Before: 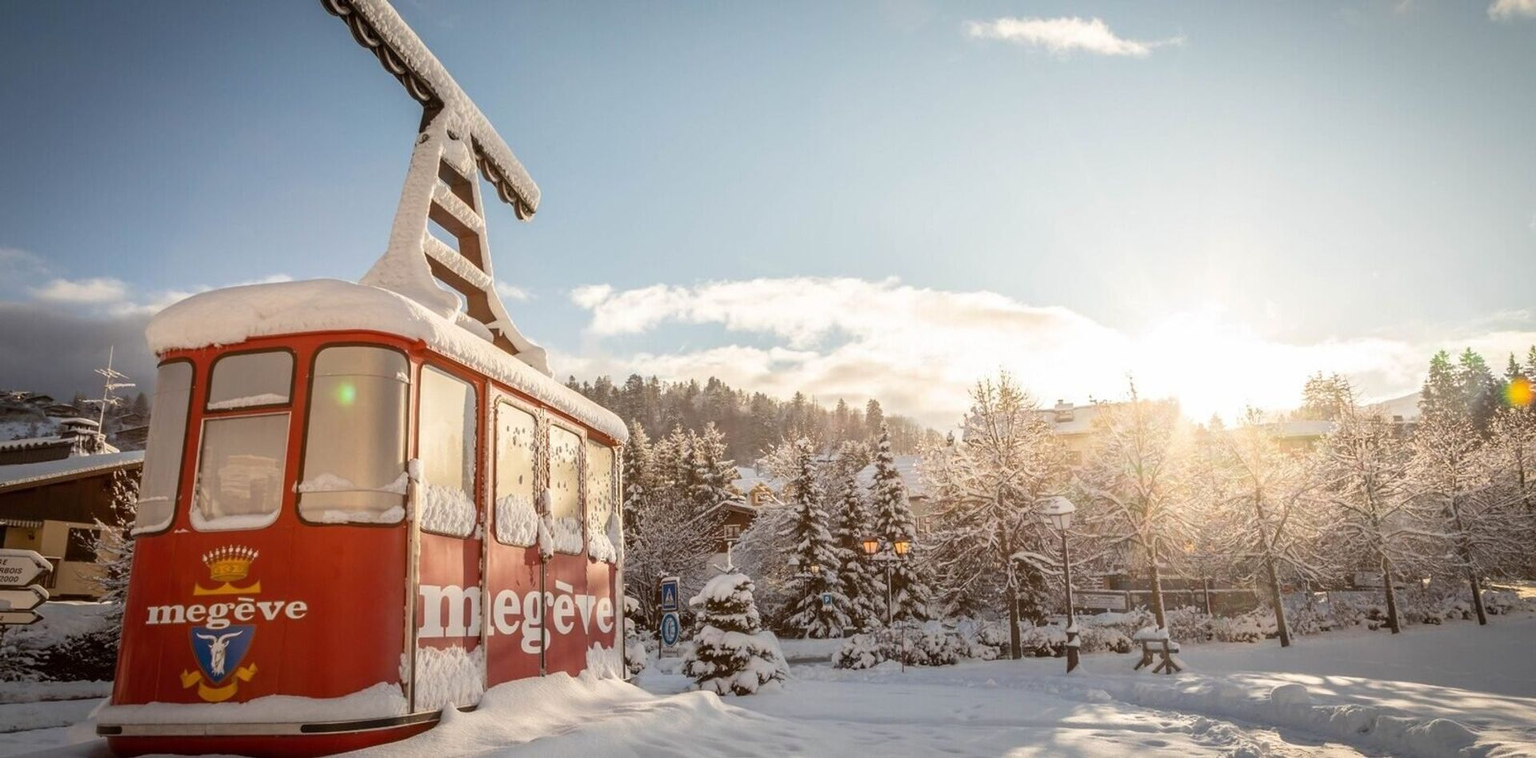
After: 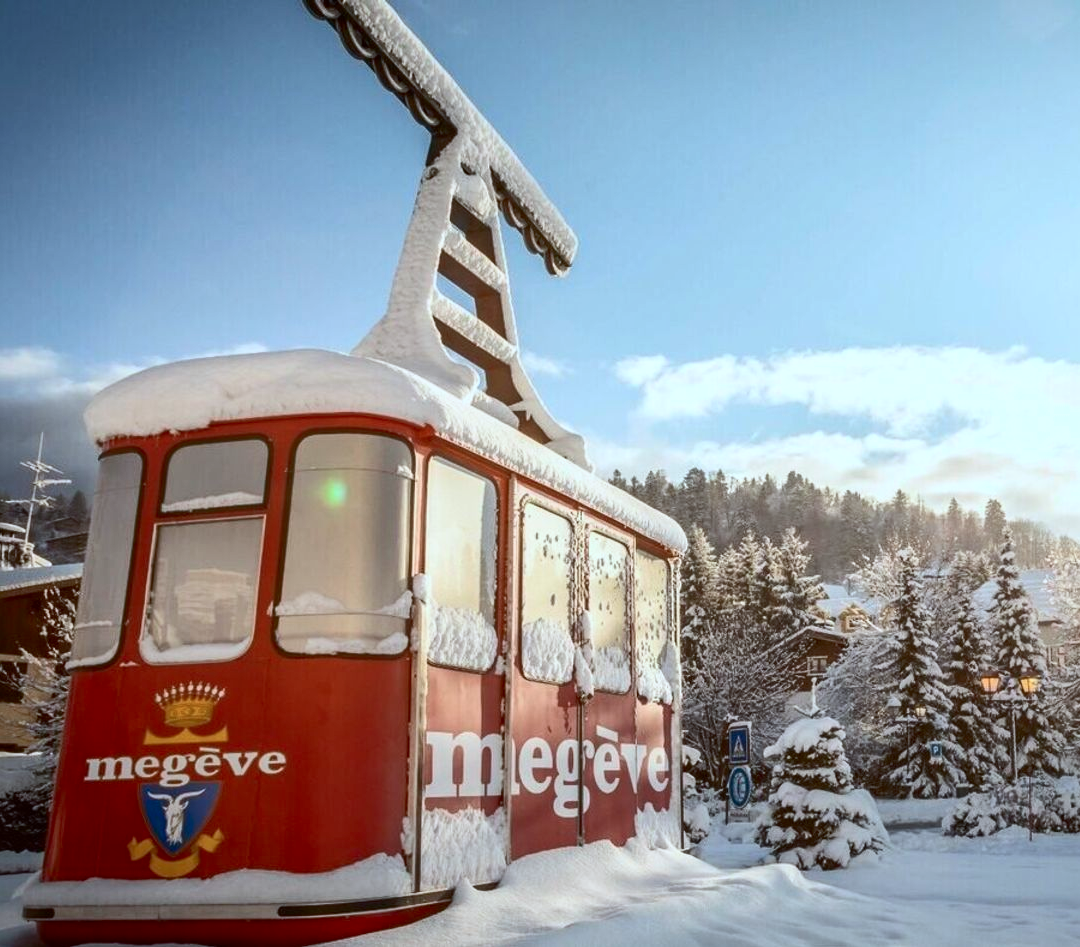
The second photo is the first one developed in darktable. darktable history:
crop: left 5.114%, right 38.589%
shadows and highlights: on, module defaults
contrast brightness saturation: contrast 0.28
color calibration: illuminant F (fluorescent), F source F9 (Cool White Deluxe 4150 K) – high CRI, x 0.374, y 0.373, temperature 4158.34 K
